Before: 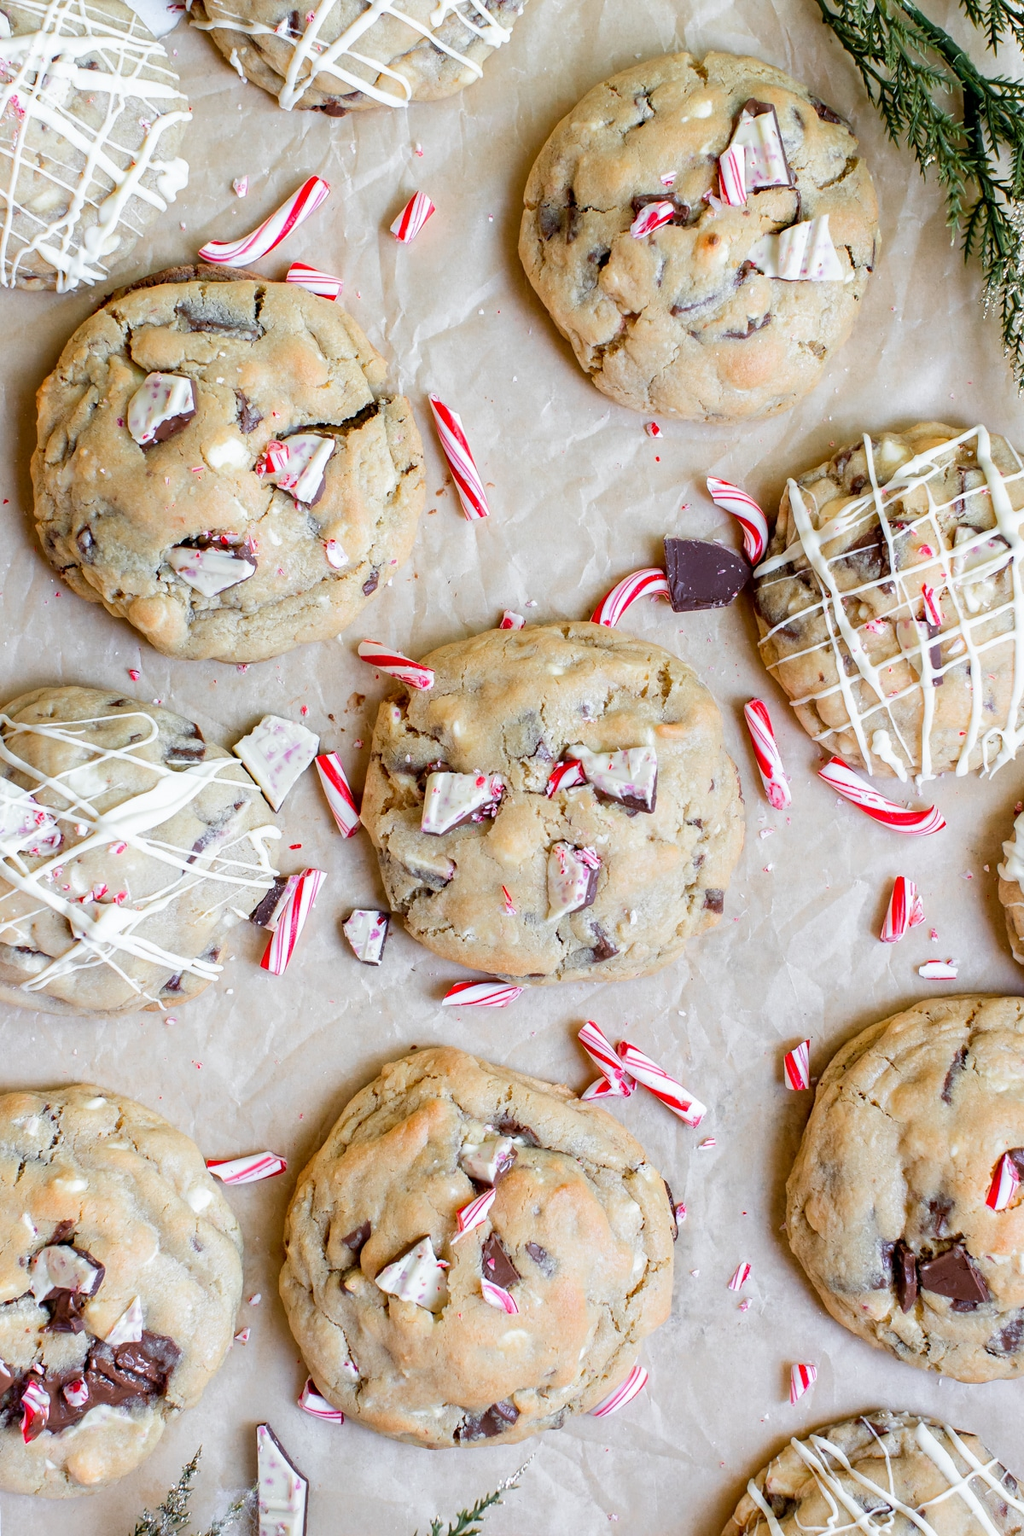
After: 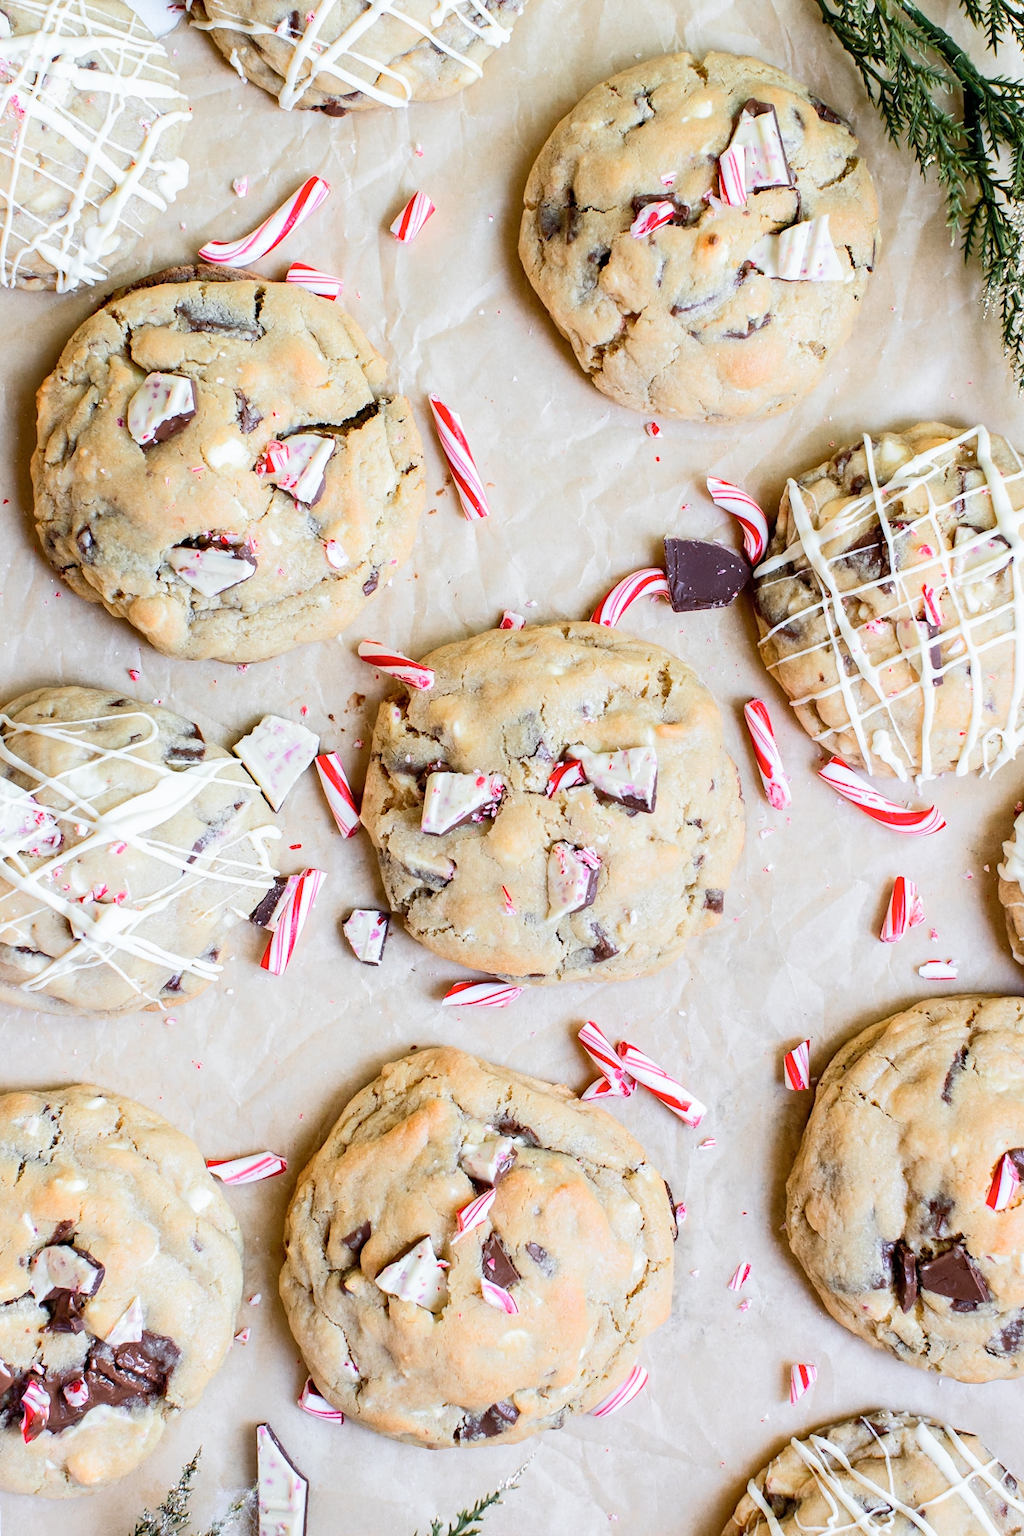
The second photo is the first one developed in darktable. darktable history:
tone curve: curves: ch0 [(0, 0) (0.003, 0.006) (0.011, 0.015) (0.025, 0.032) (0.044, 0.054) (0.069, 0.079) (0.1, 0.111) (0.136, 0.146) (0.177, 0.186) (0.224, 0.229) (0.277, 0.286) (0.335, 0.348) (0.399, 0.426) (0.468, 0.514) (0.543, 0.609) (0.623, 0.706) (0.709, 0.789) (0.801, 0.862) (0.898, 0.926) (1, 1)], color space Lab, independent channels, preserve colors none
